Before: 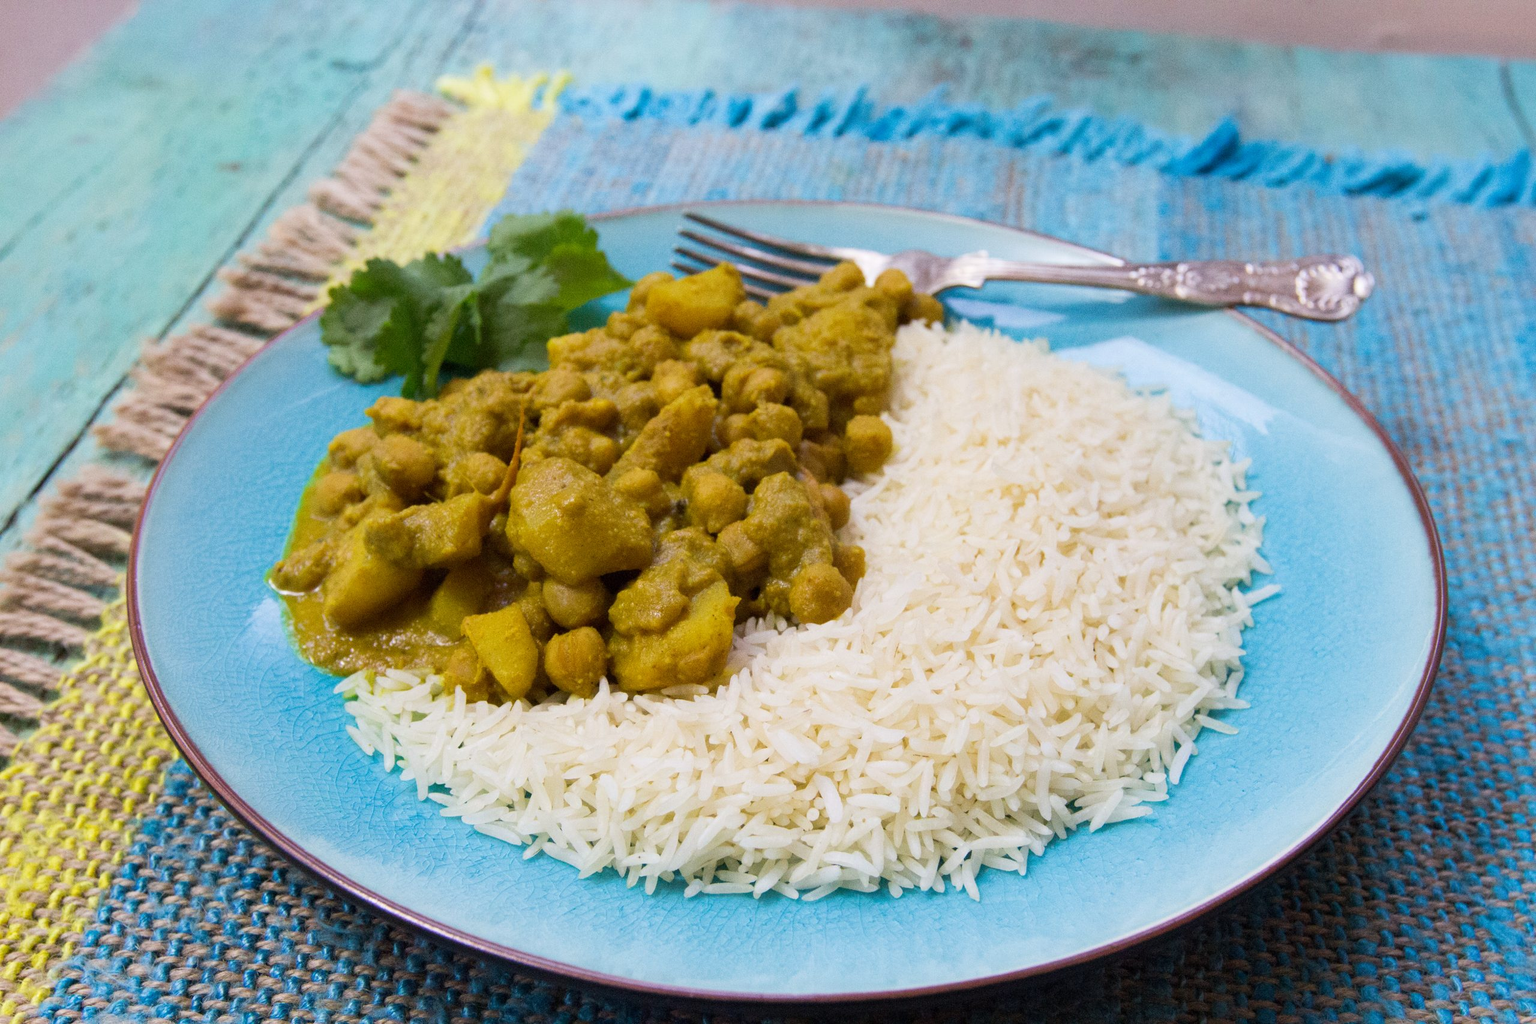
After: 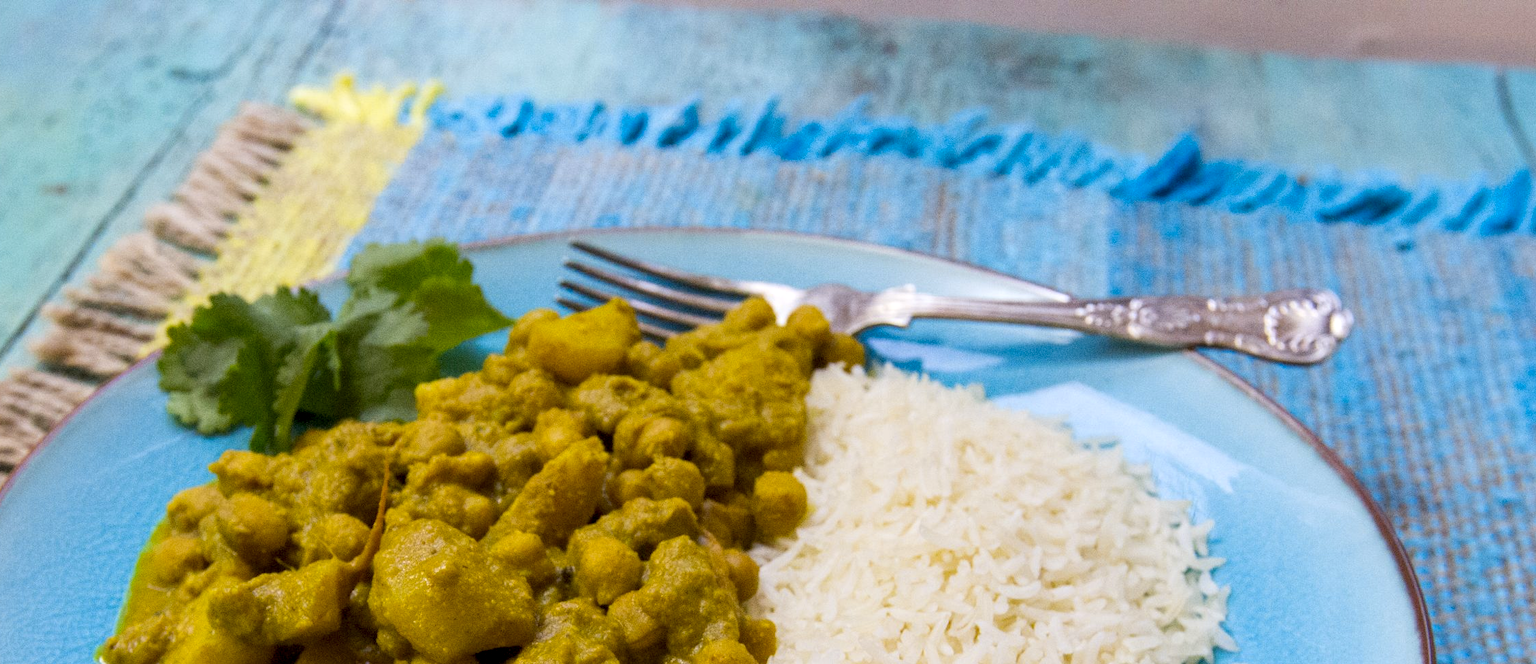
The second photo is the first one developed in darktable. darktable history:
local contrast: on, module defaults
color contrast: green-magenta contrast 0.85, blue-yellow contrast 1.25, unbound 0
crop and rotate: left 11.812%, bottom 42.776%
